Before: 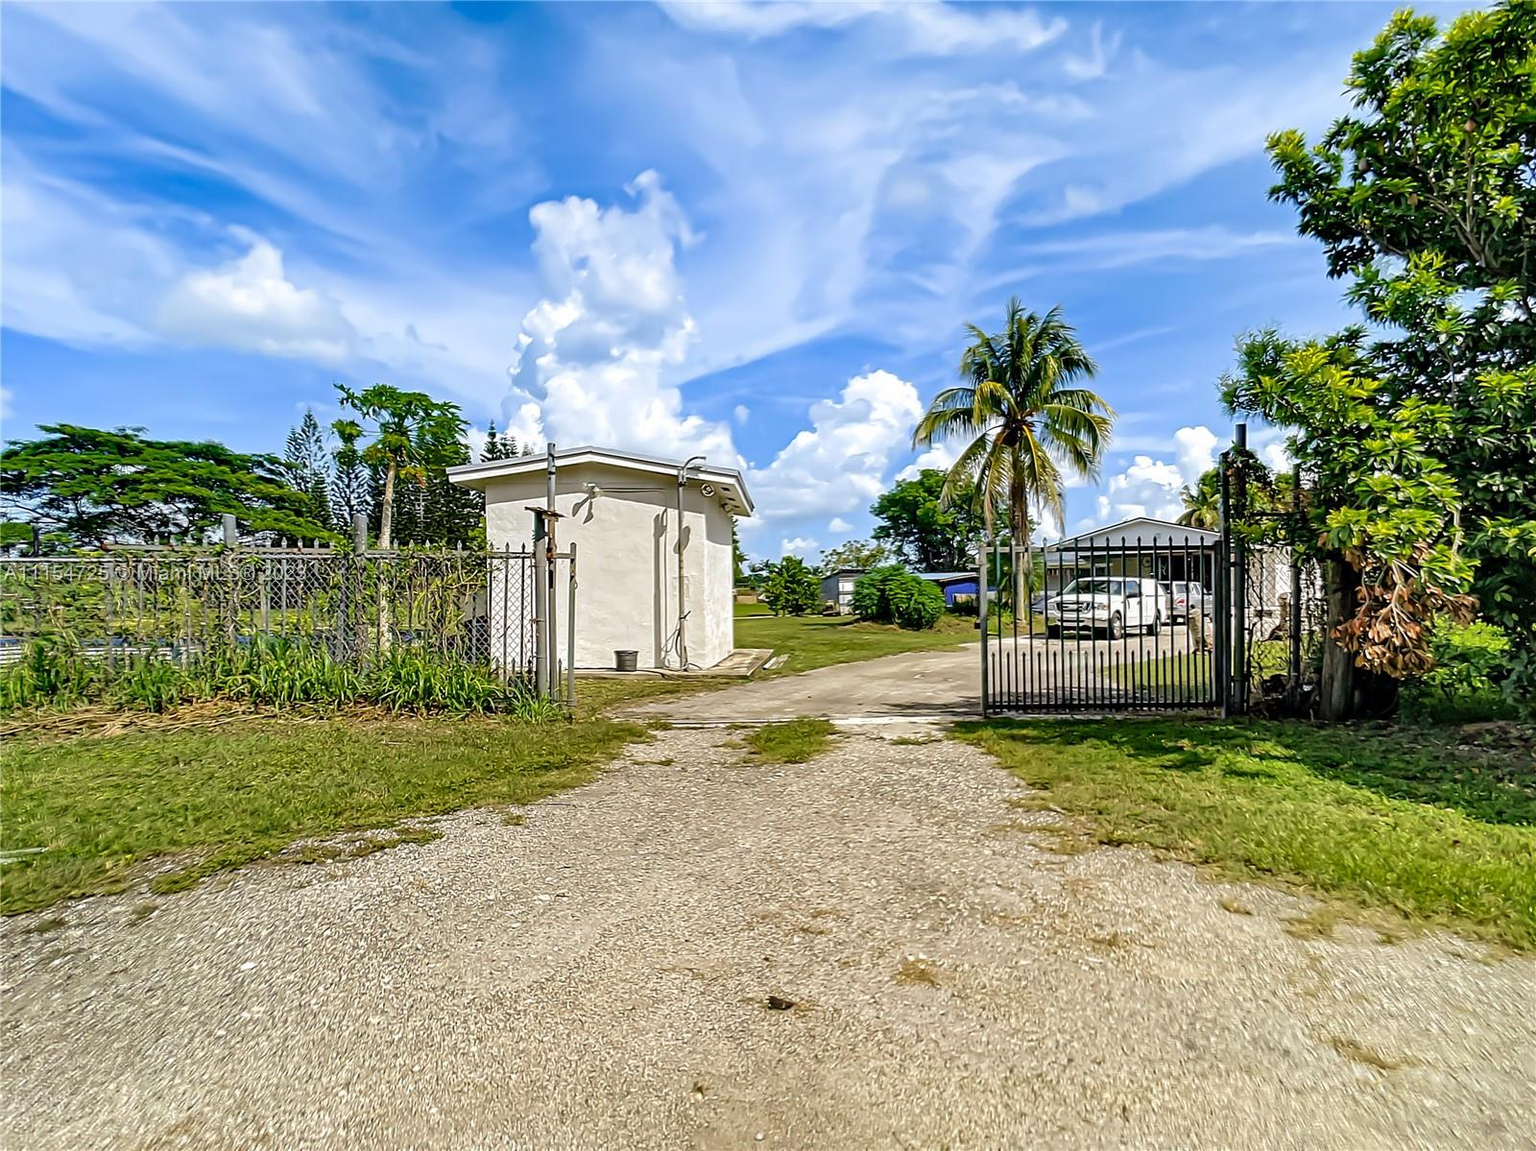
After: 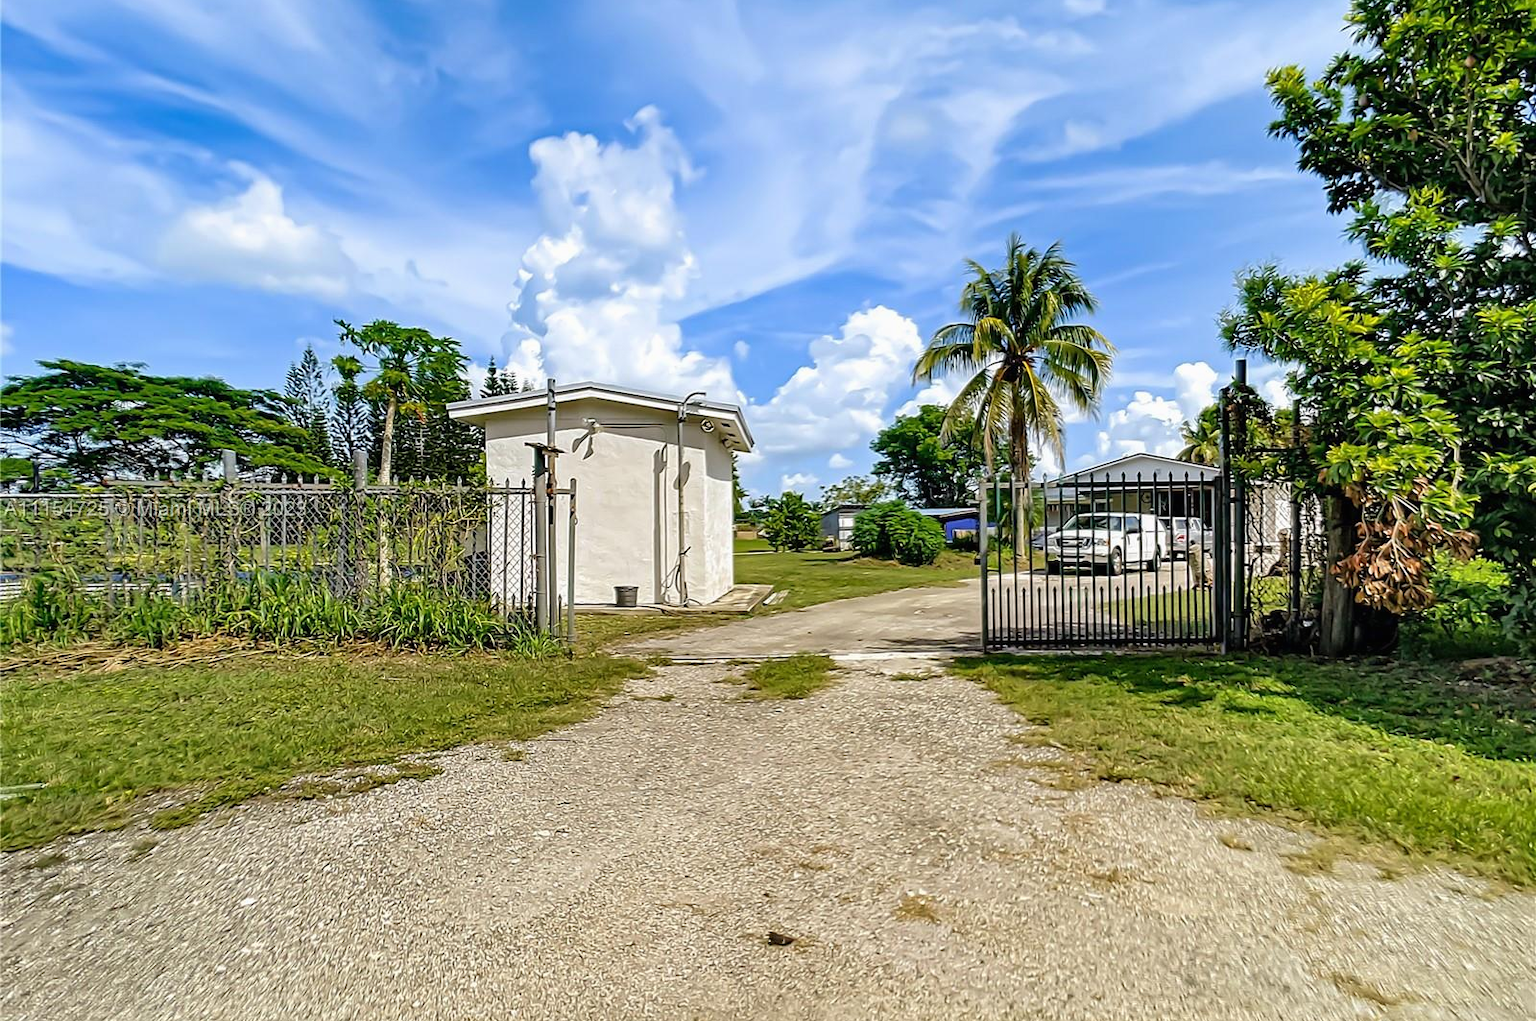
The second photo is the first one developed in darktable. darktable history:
crop and rotate: top 5.609%, bottom 5.609%
local contrast: mode bilateral grid, contrast 100, coarseness 100, detail 94%, midtone range 0.2
